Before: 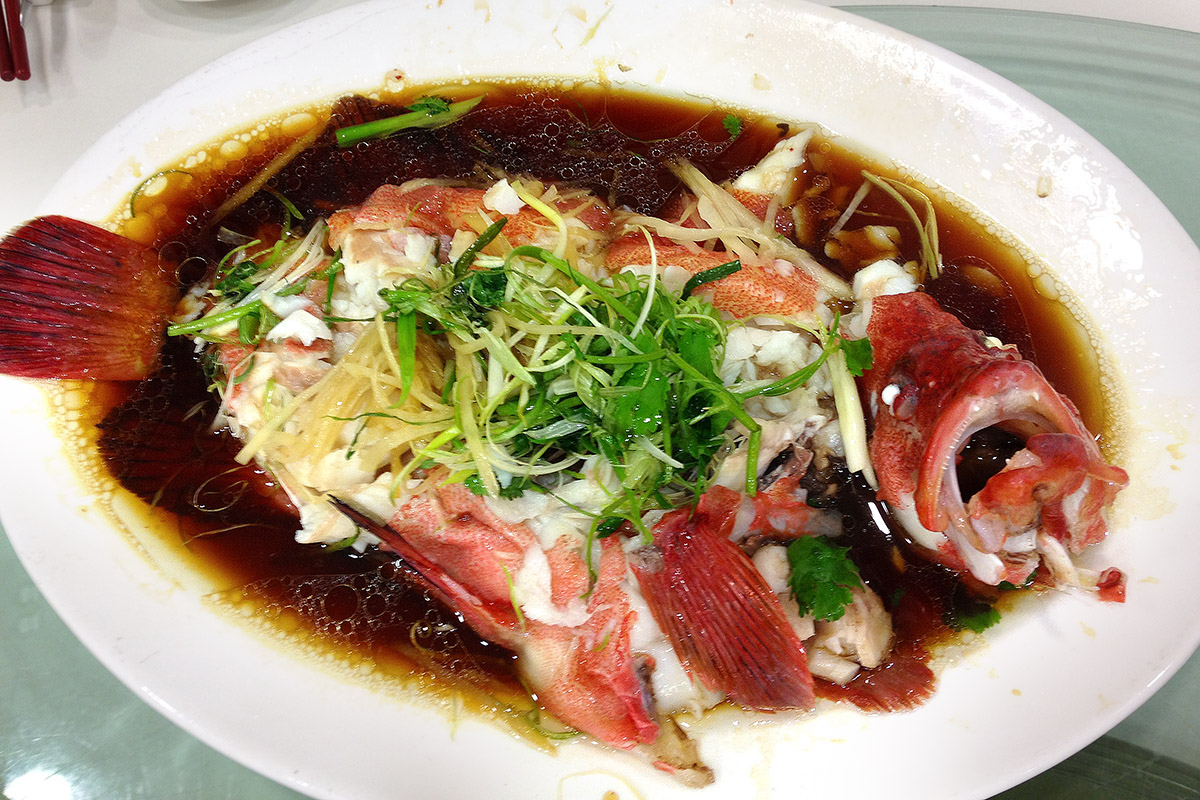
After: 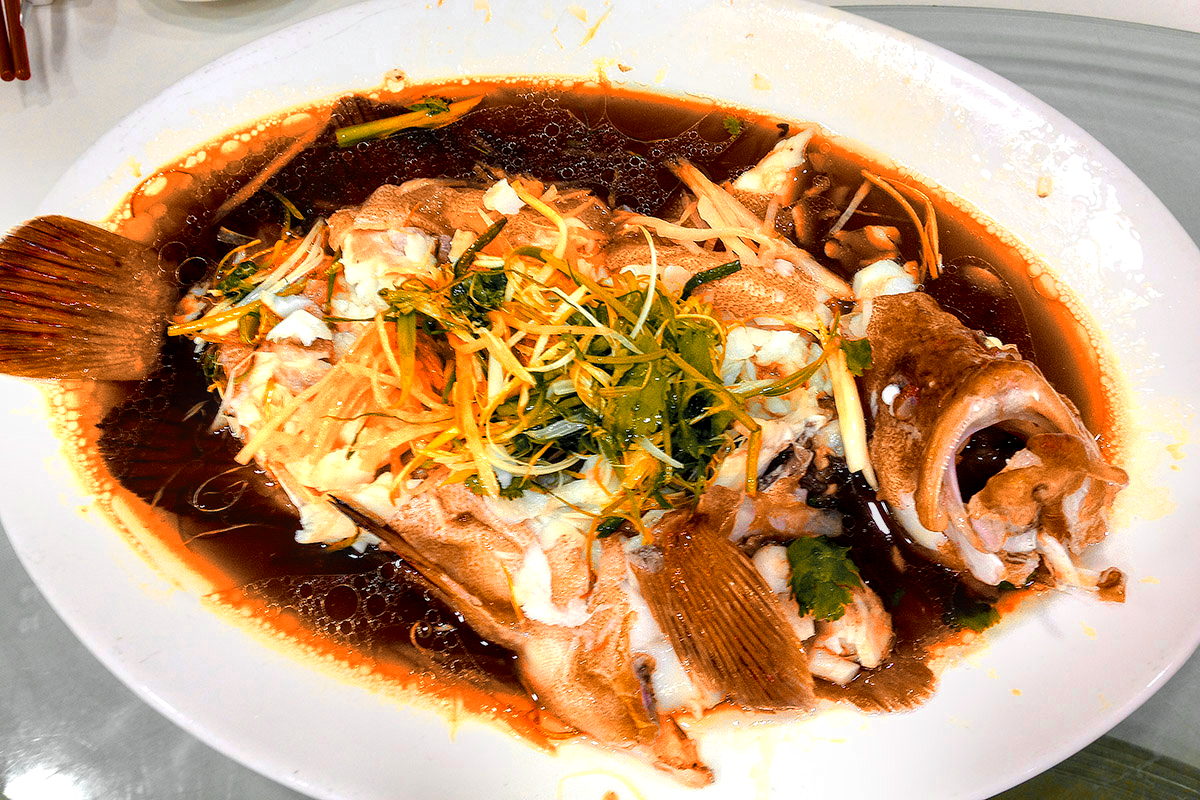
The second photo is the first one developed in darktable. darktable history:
local contrast: detail 130%
color balance rgb: linear chroma grading › global chroma 15%, perceptual saturation grading › global saturation 30%
color zones: curves: ch0 [(0.009, 0.528) (0.136, 0.6) (0.255, 0.586) (0.39, 0.528) (0.522, 0.584) (0.686, 0.736) (0.849, 0.561)]; ch1 [(0.045, 0.781) (0.14, 0.416) (0.257, 0.695) (0.442, 0.032) (0.738, 0.338) (0.818, 0.632) (0.891, 0.741) (1, 0.704)]; ch2 [(0, 0.667) (0.141, 0.52) (0.26, 0.37) (0.474, 0.432) (0.743, 0.286)]
